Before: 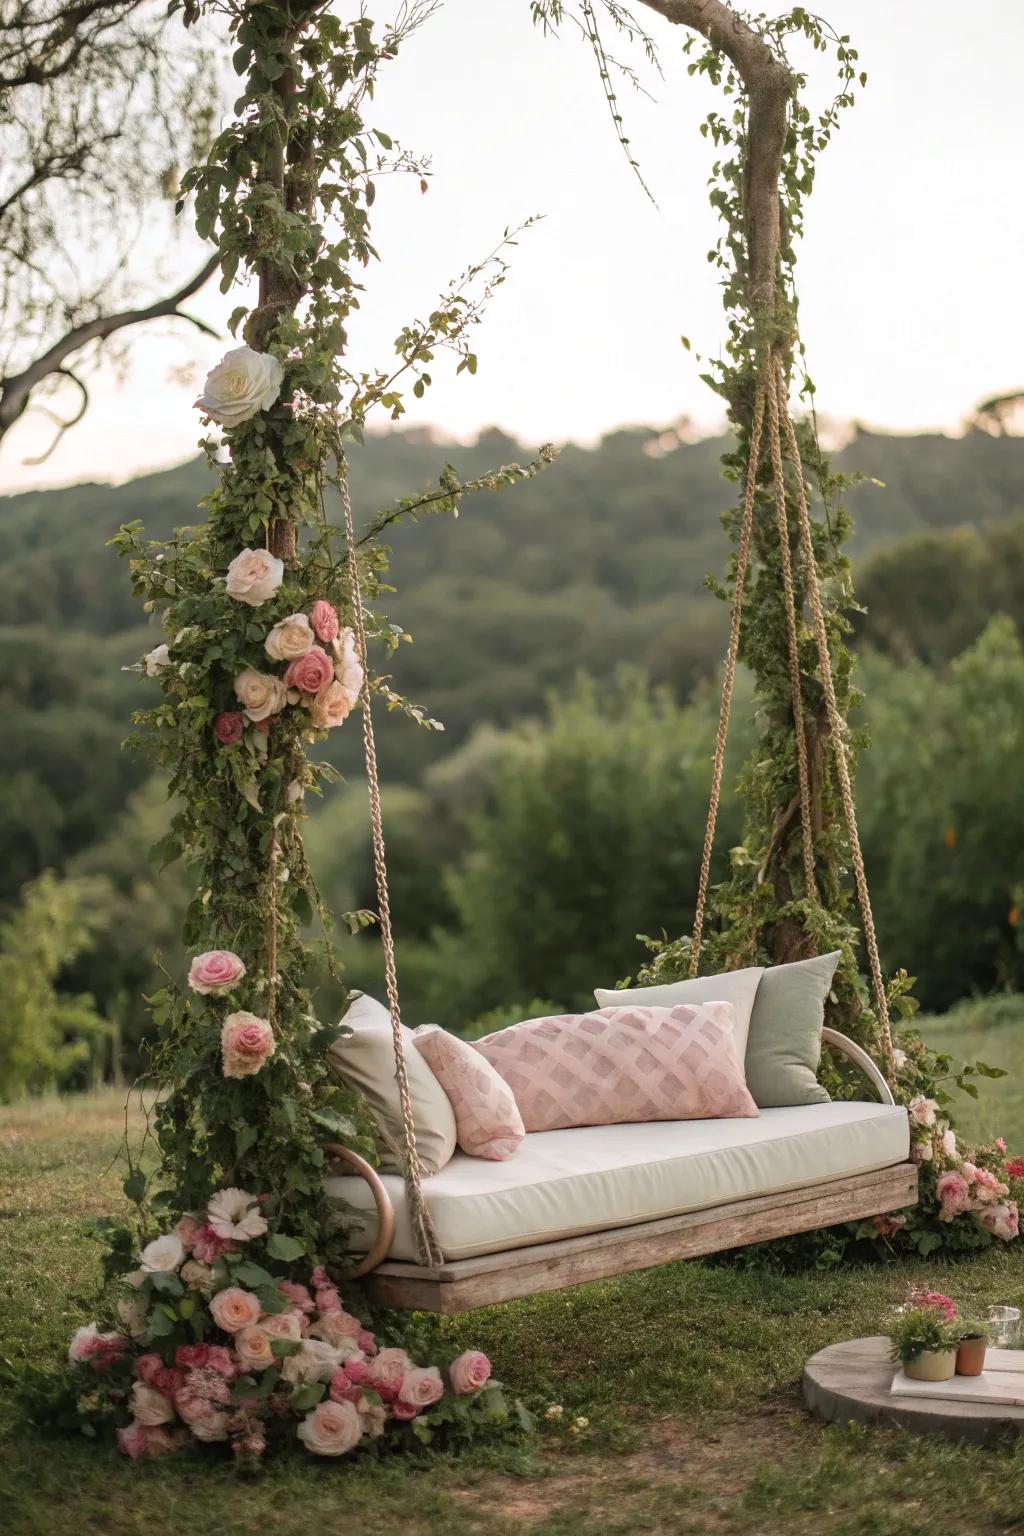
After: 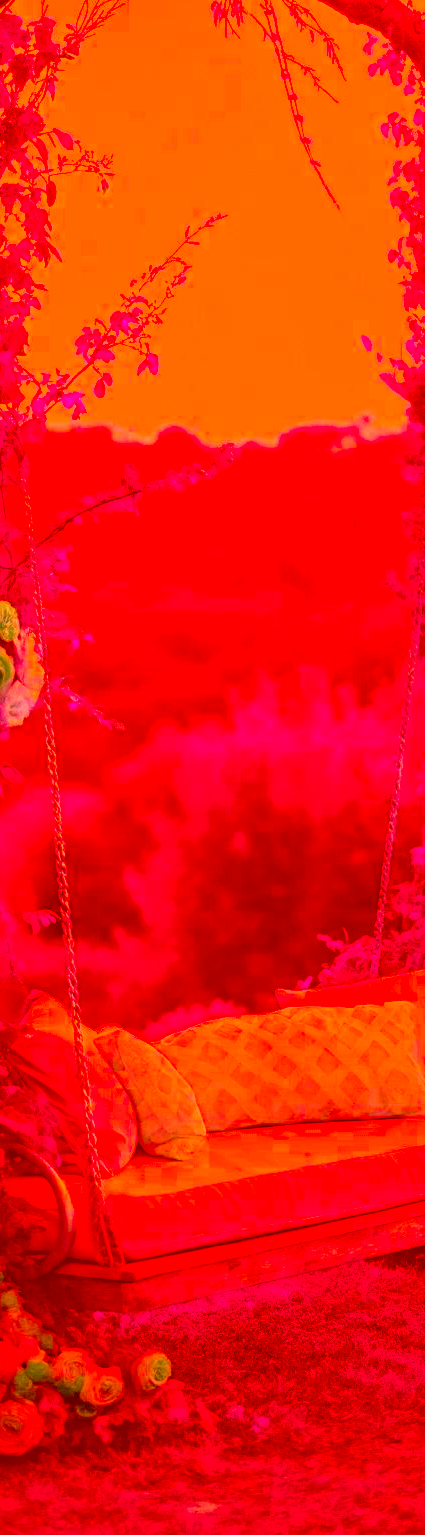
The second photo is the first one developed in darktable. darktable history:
color correction: highlights a* -38.88, highlights b* -39.79, shadows a* -39.93, shadows b* -39.22, saturation -2.99
crop: left 31.173%, right 27.279%
